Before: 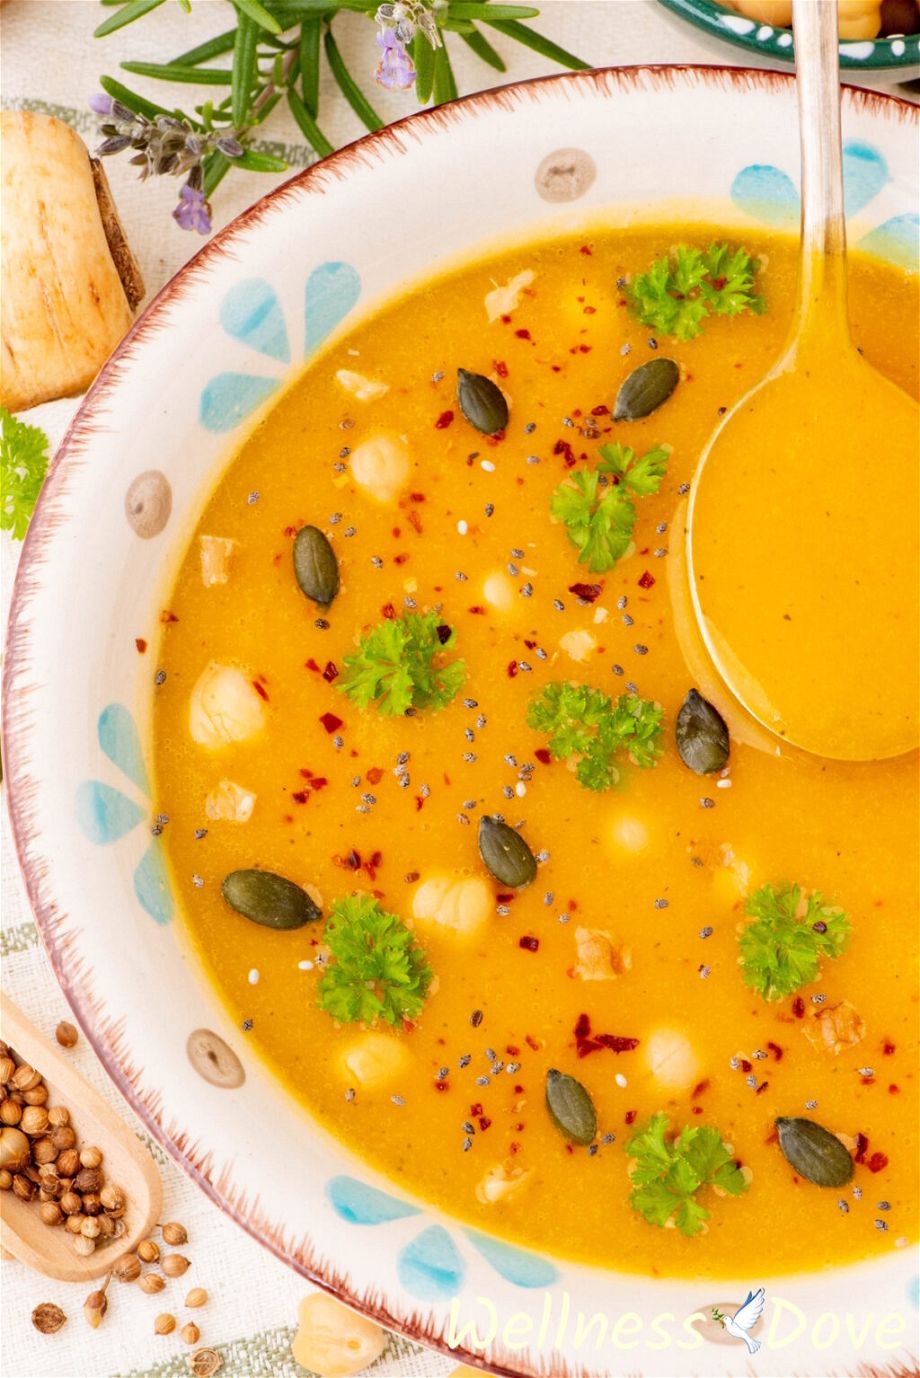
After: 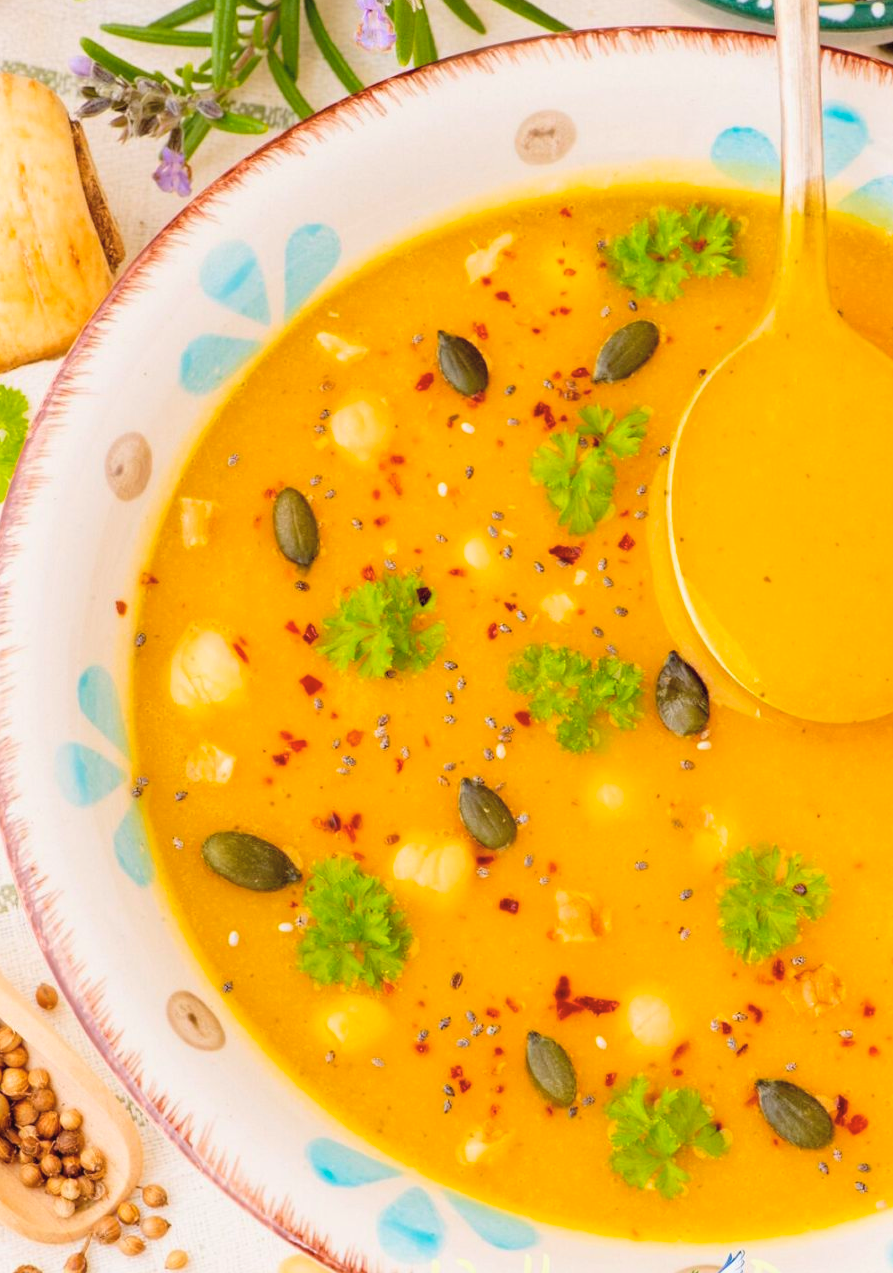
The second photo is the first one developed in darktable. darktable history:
contrast brightness saturation: brightness 0.132
crop: left 2.189%, top 2.768%, right 0.718%, bottom 4.837%
color balance rgb: linear chroma grading › global chroma 14.451%, perceptual saturation grading › global saturation 0.393%, perceptual brilliance grading › global brilliance 1.217%, perceptual brilliance grading › highlights -3.792%, global vibrance 20%
